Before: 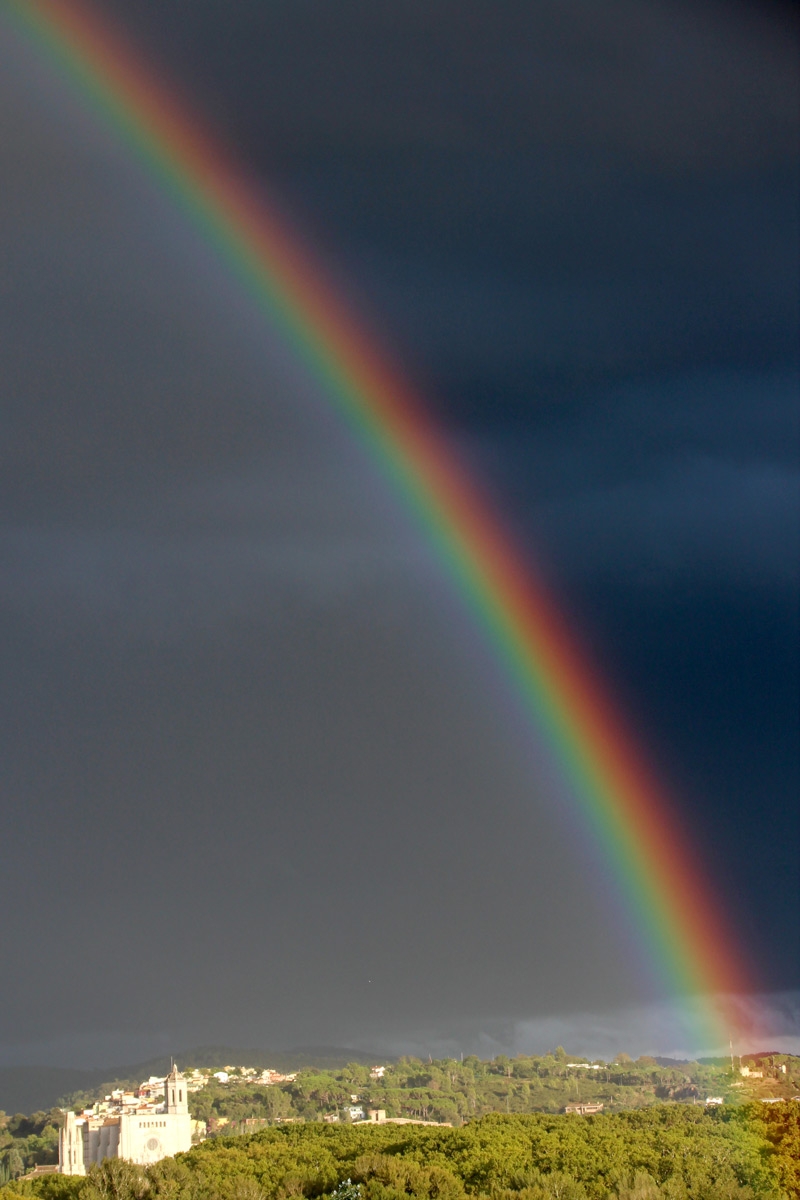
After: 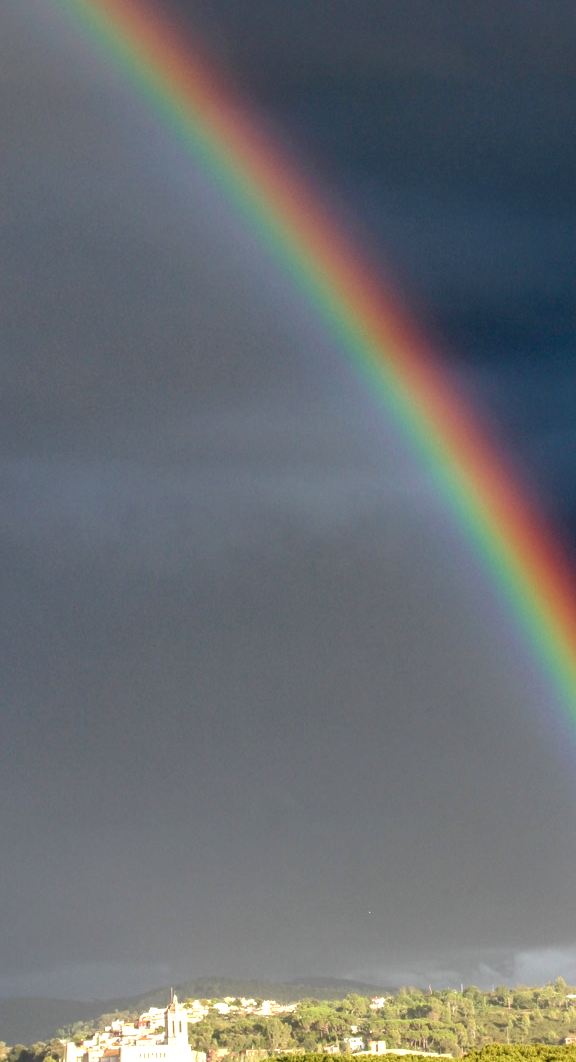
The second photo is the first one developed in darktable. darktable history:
local contrast: highlights 4%, shadows 6%, detail 133%
exposure: black level correction 0, exposure 0.691 EV, compensate exposure bias true, compensate highlight preservation false
crop: top 5.786%, right 27.889%, bottom 5.683%
